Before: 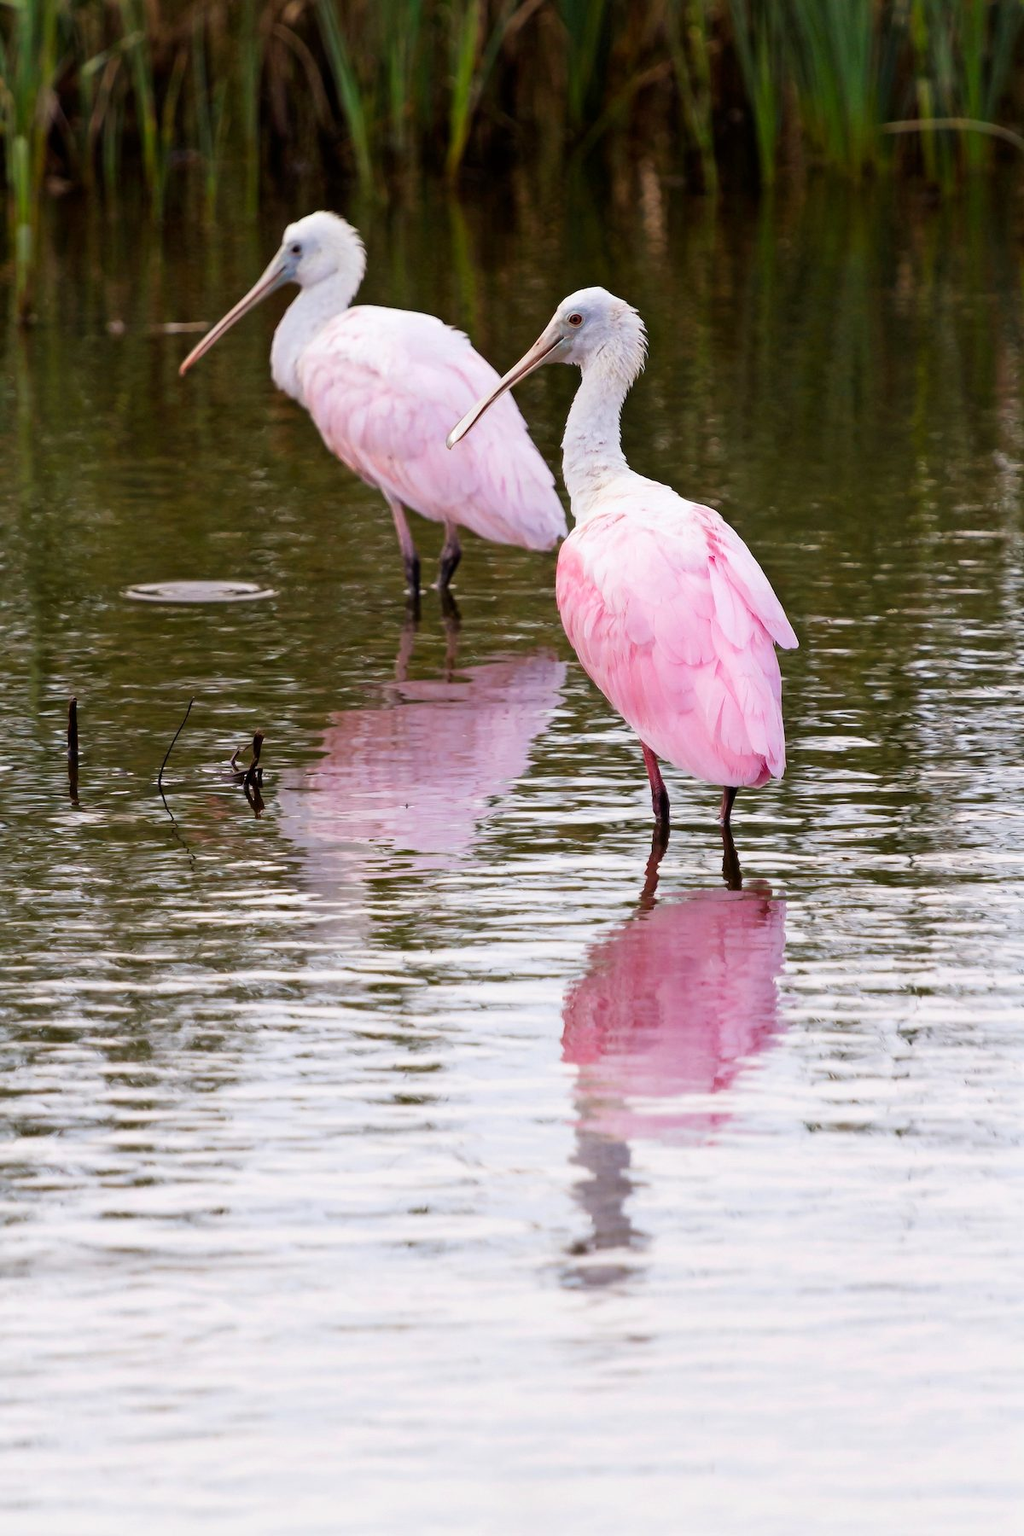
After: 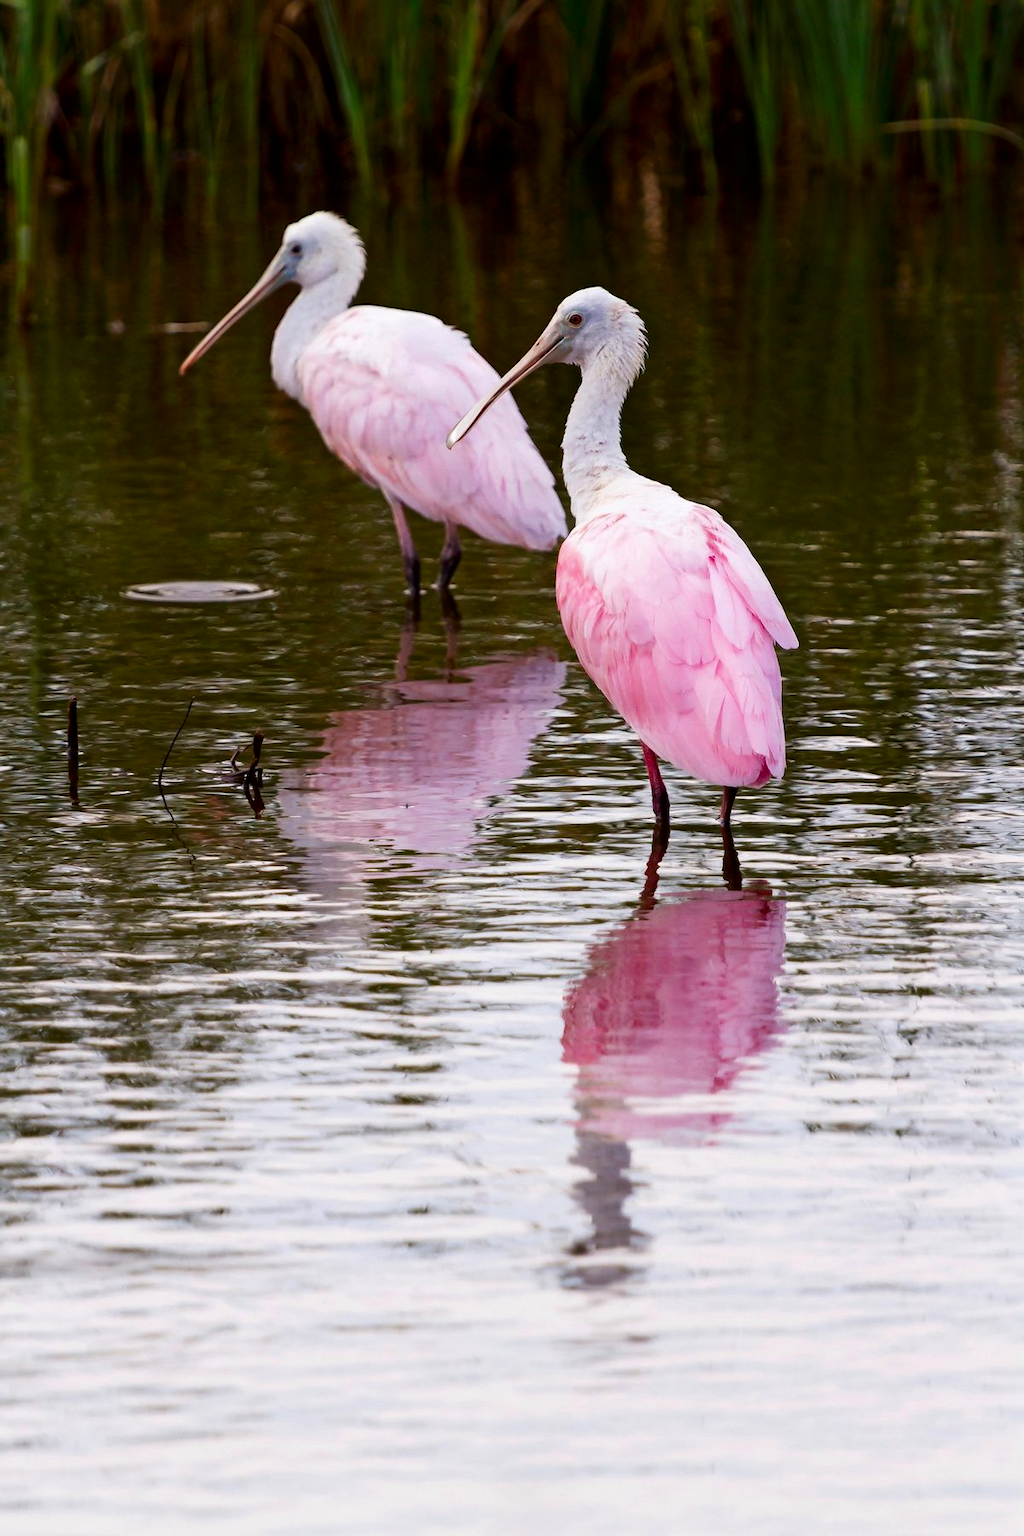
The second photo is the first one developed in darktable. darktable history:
contrast brightness saturation: contrast 0.067, brightness -0.139, saturation 0.117
